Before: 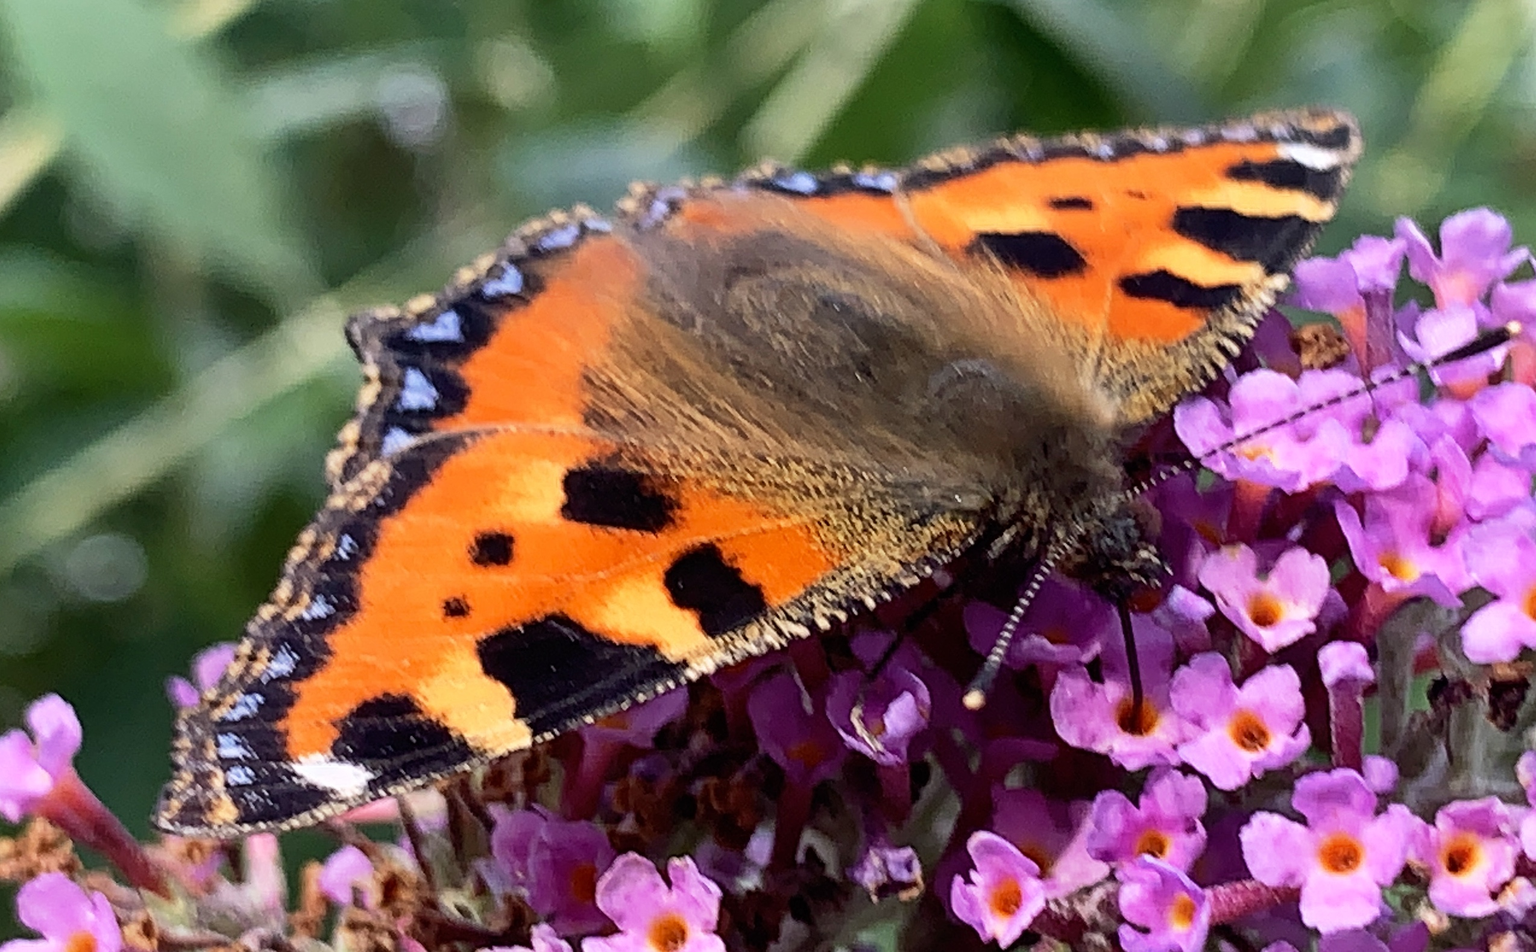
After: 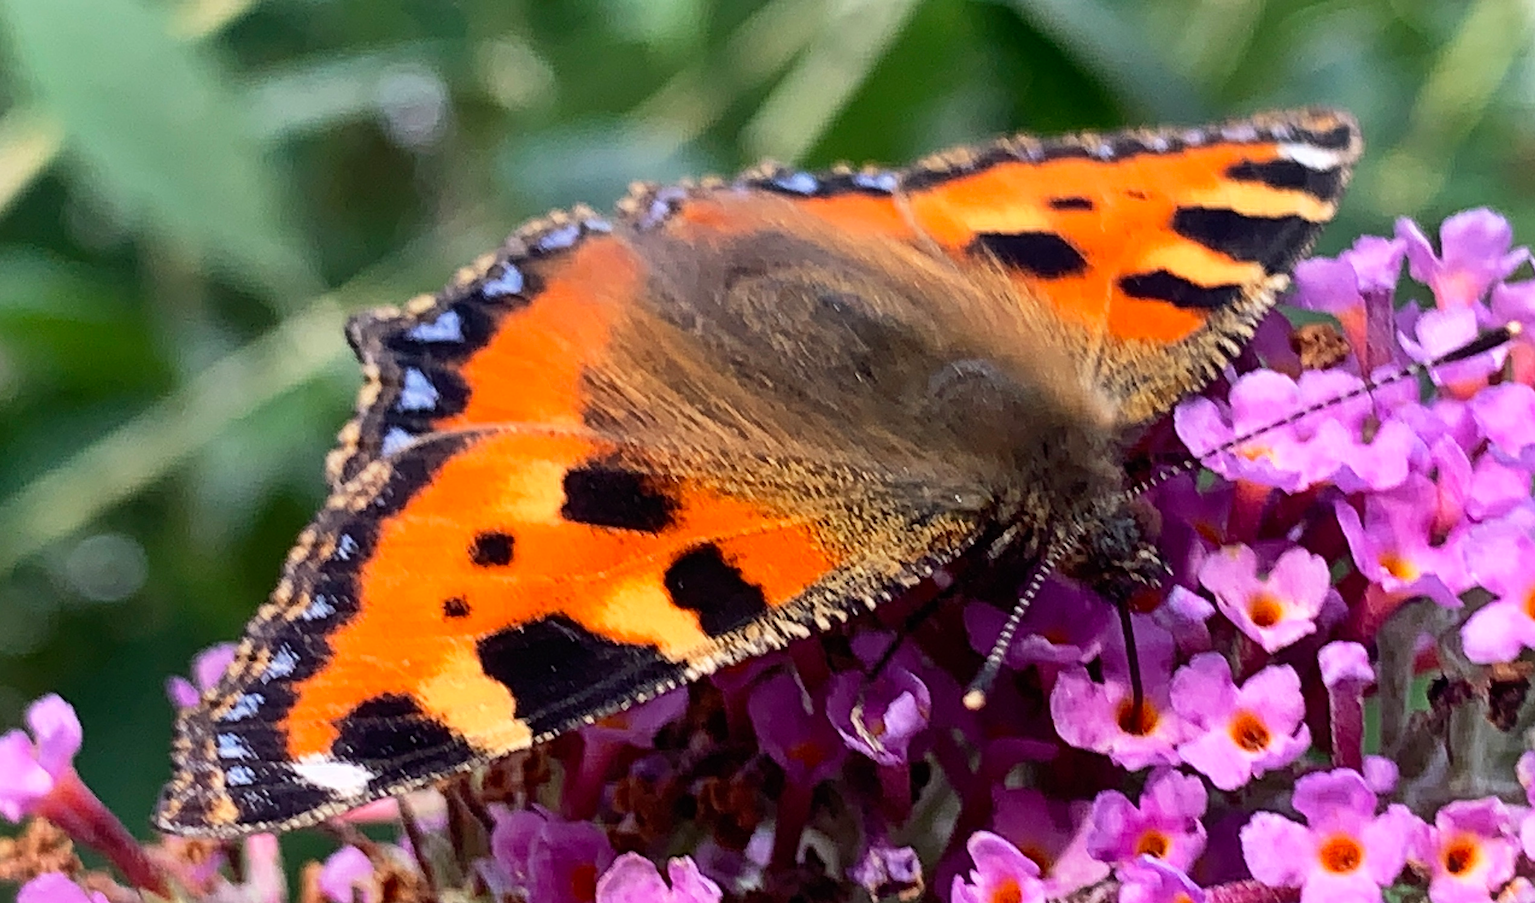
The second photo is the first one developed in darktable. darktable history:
vignetting: fall-off start 100%, brightness 0.05, saturation 0
crop and rotate: top 0%, bottom 5.097%
